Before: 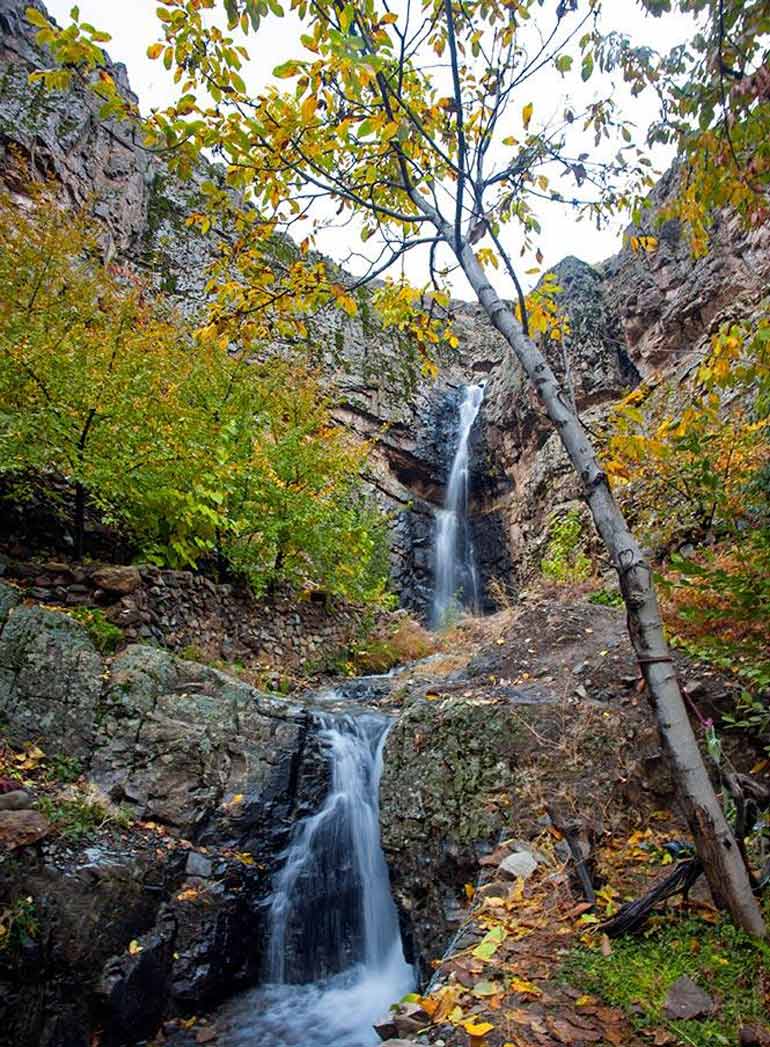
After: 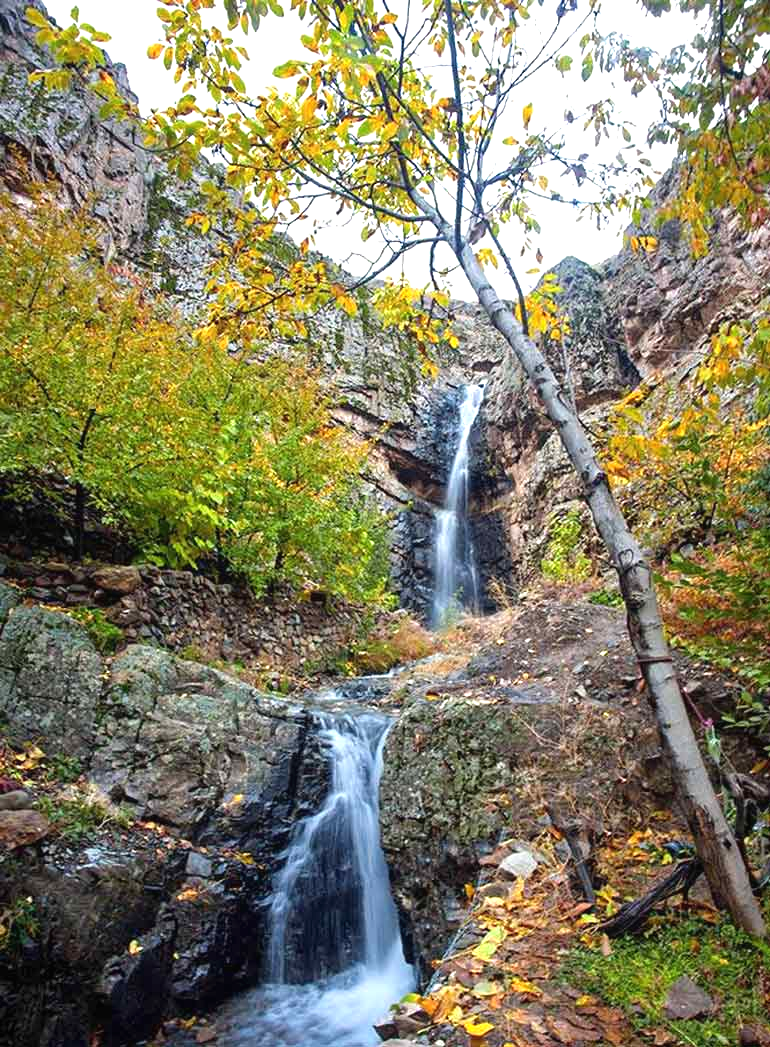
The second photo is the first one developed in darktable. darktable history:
contrast equalizer: octaves 7, y [[0.6 ×6], [0.55 ×6], [0 ×6], [0 ×6], [0 ×6]], mix -0.1
exposure: black level correction 0, exposure 0.7 EV, compensate exposure bias true, compensate highlight preservation false
